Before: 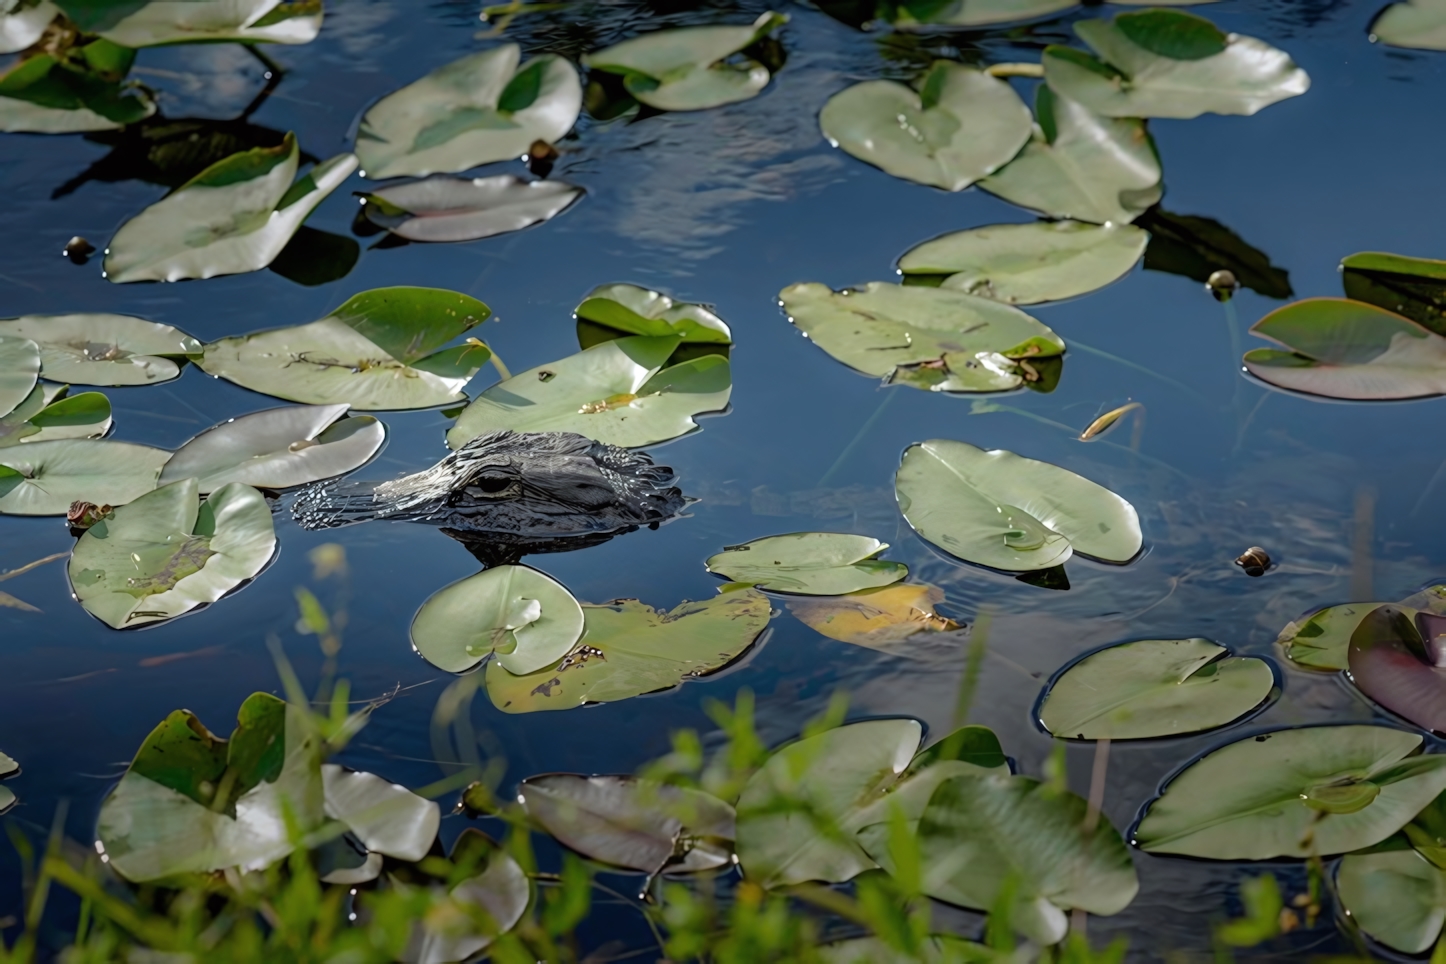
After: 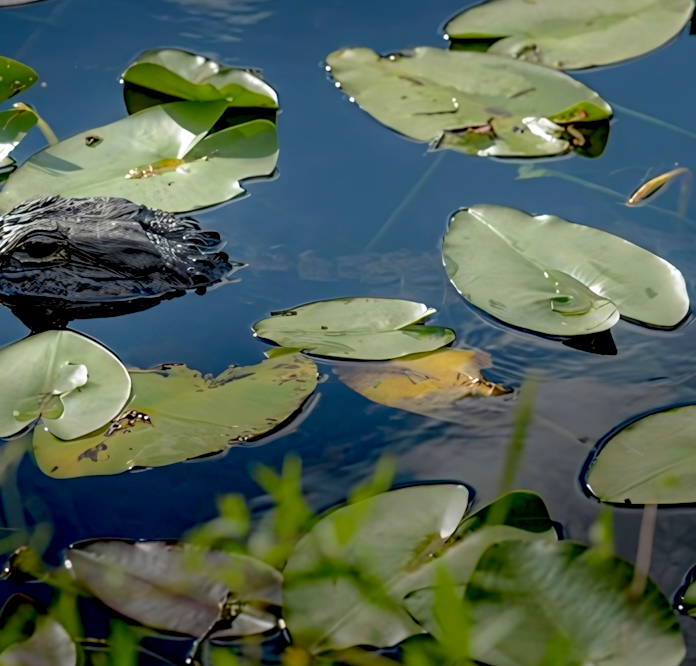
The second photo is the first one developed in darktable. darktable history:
crop: left 31.357%, top 24.387%, right 20.446%, bottom 6.5%
base curve: curves: ch0 [(0.017, 0) (0.425, 0.441) (0.844, 0.933) (1, 1)], preserve colors none
